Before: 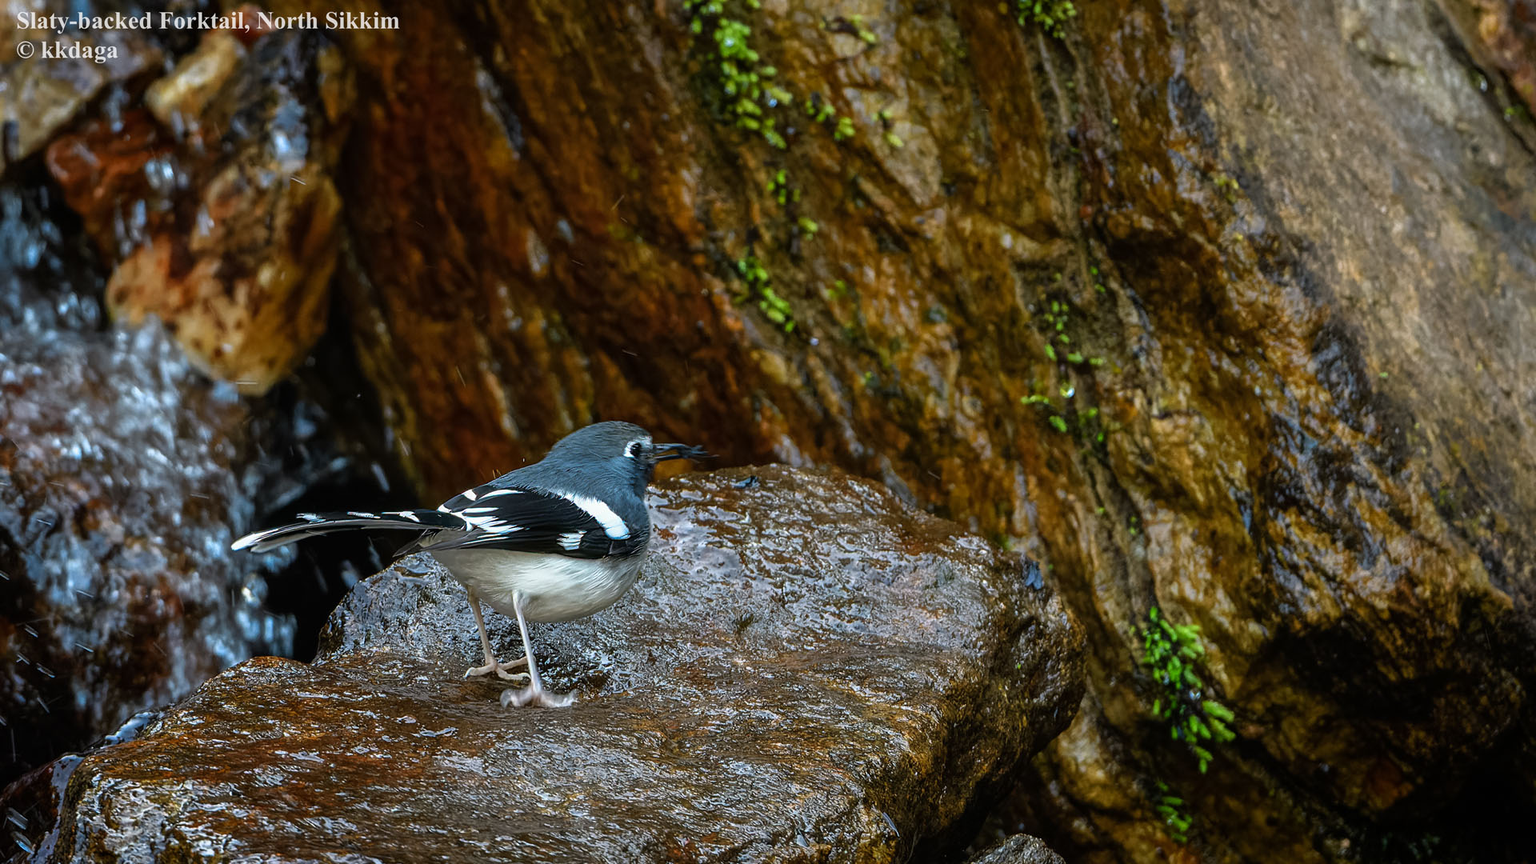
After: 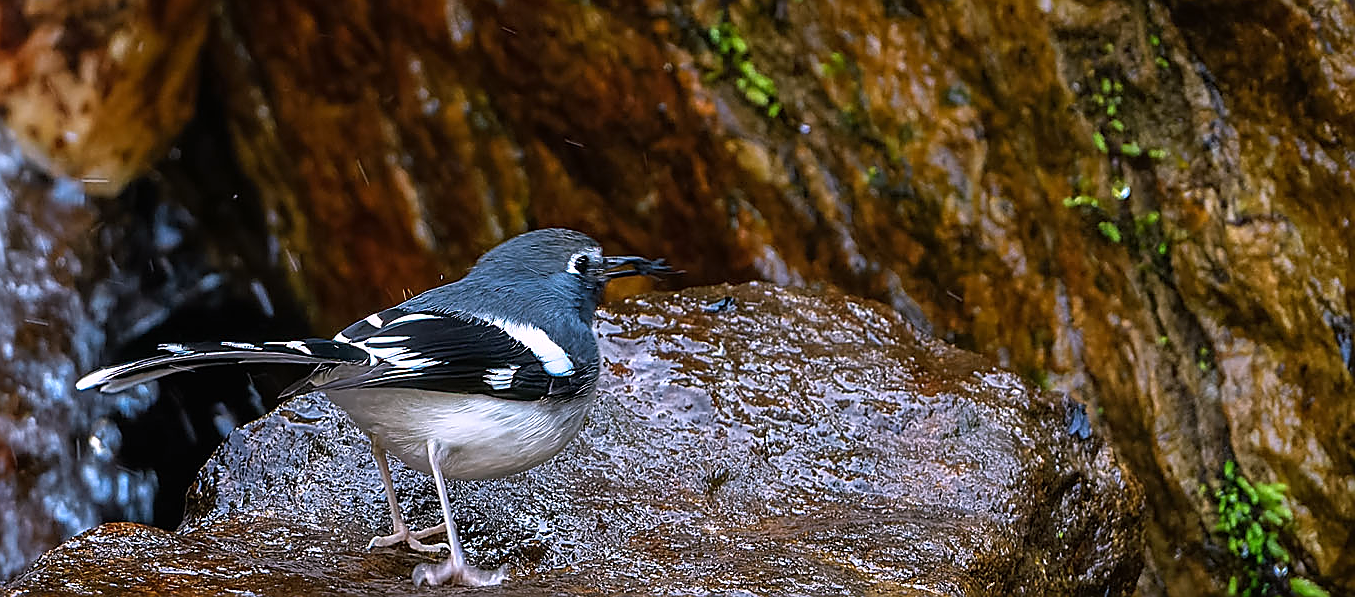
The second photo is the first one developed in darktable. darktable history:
sharpen: radius 1.4, amount 1.25, threshold 0.7
crop: left 11.123%, top 27.61%, right 18.3%, bottom 17.034%
white balance: red 1.066, blue 1.119
